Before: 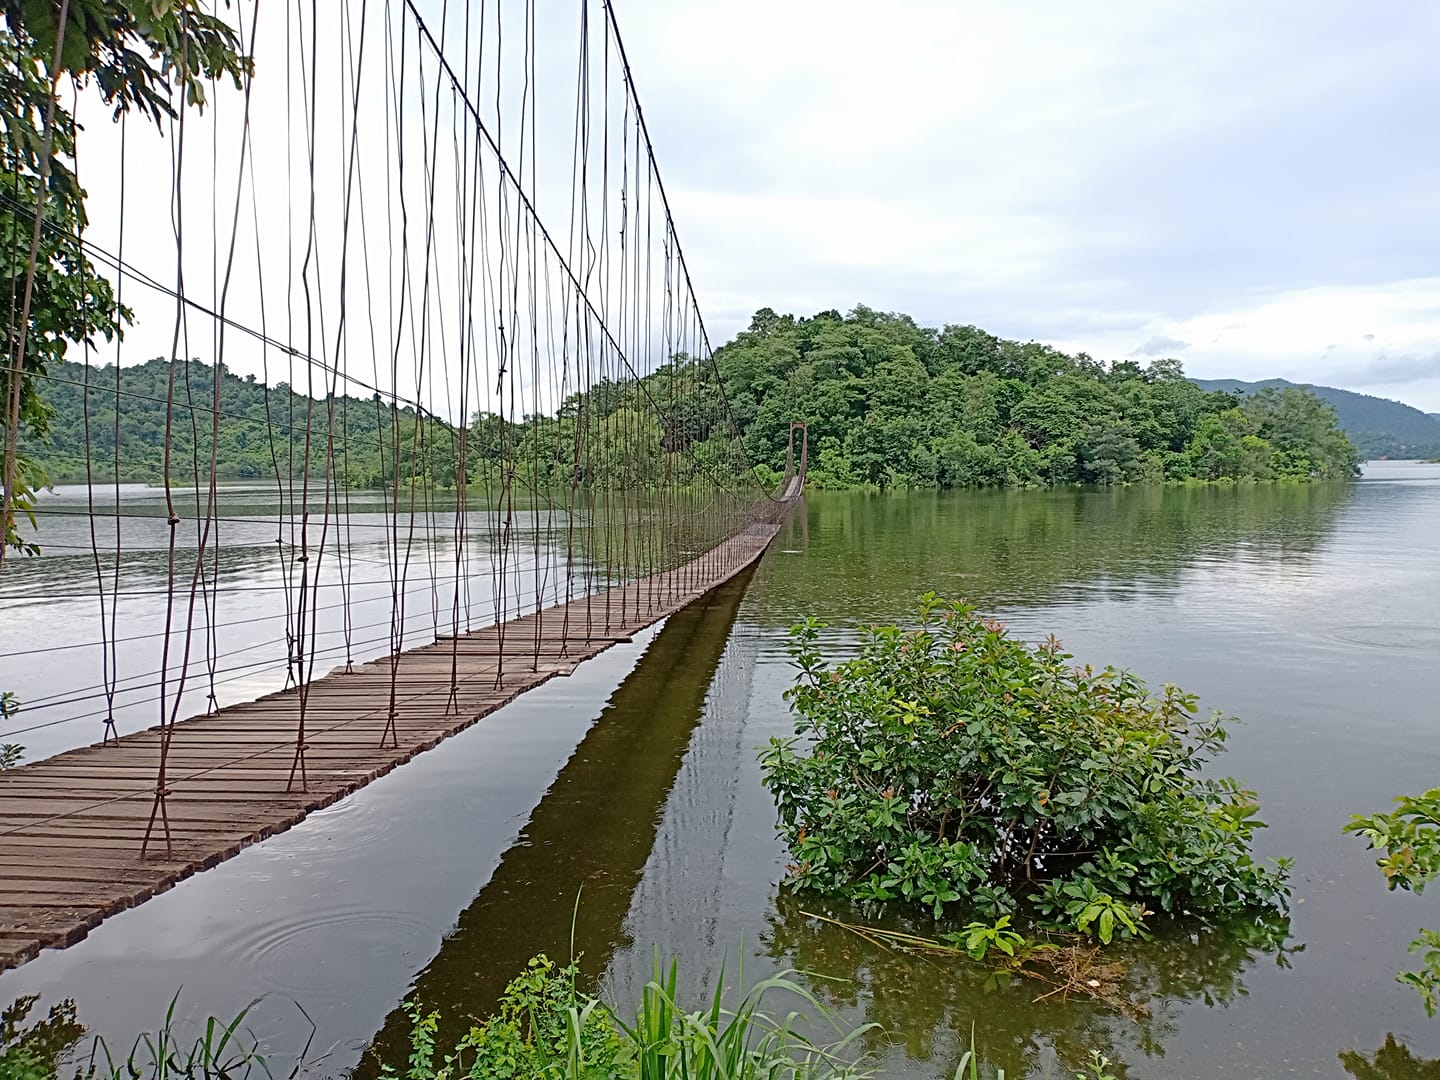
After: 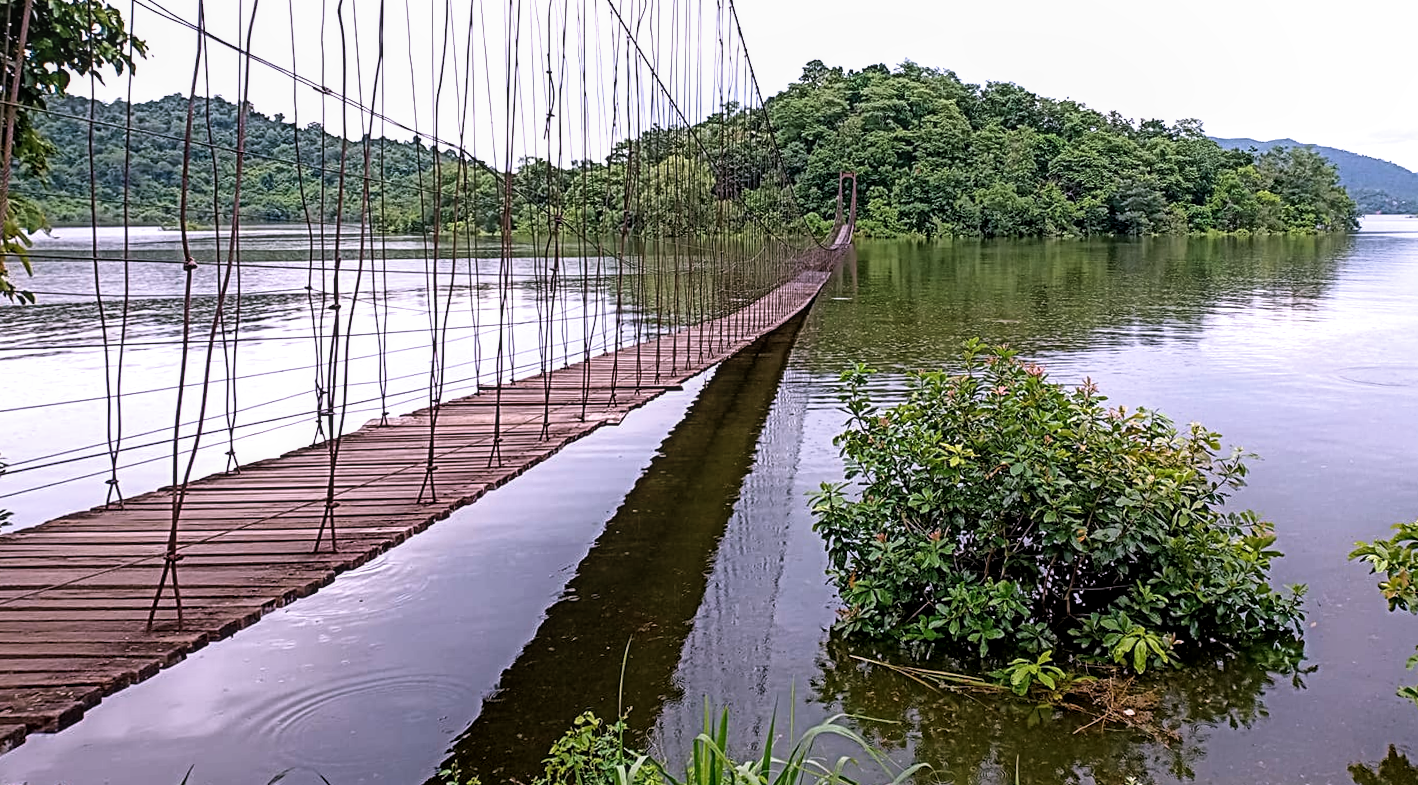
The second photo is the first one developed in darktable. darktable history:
crop and rotate: top 19.998%
tone equalizer: -8 EV -0.001 EV, -7 EV 0.001 EV, -6 EV -0.002 EV, -5 EV -0.003 EV, -4 EV -0.062 EV, -3 EV -0.222 EV, -2 EV -0.267 EV, -1 EV 0.105 EV, +0 EV 0.303 EV
velvia: on, module defaults
exposure: exposure -0.072 EV, compensate highlight preservation false
white balance: red 1.066, blue 1.119
local contrast: on, module defaults
rotate and perspective: rotation -0.013°, lens shift (vertical) -0.027, lens shift (horizontal) 0.178, crop left 0.016, crop right 0.989, crop top 0.082, crop bottom 0.918
filmic rgb: white relative exposure 2.2 EV, hardness 6.97
